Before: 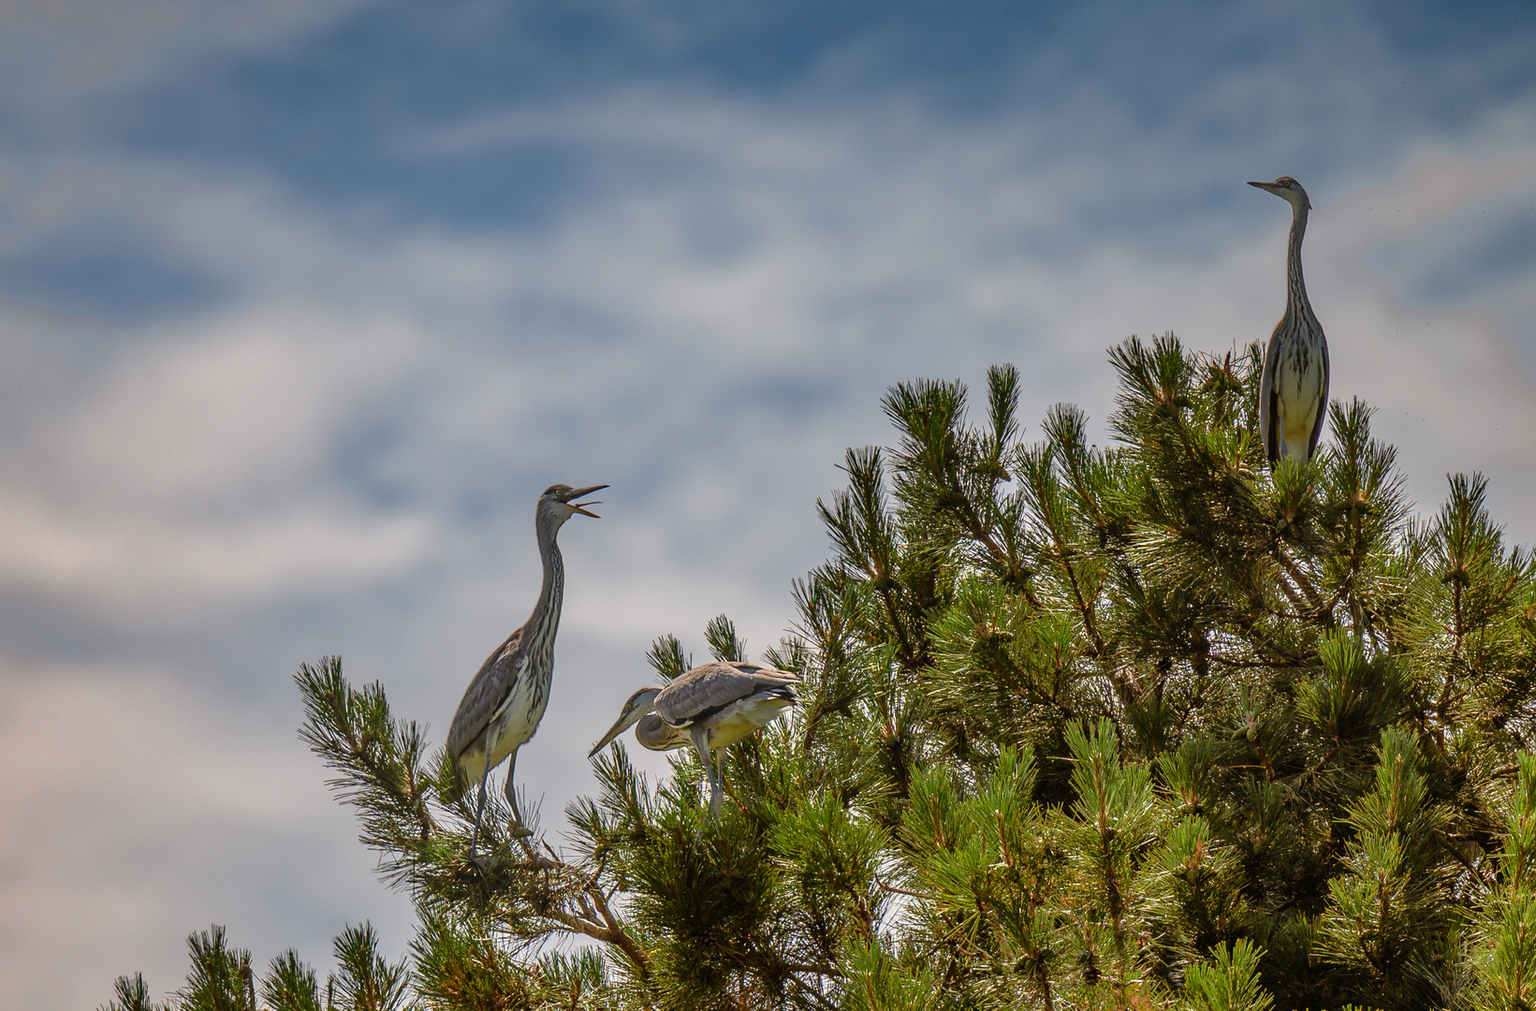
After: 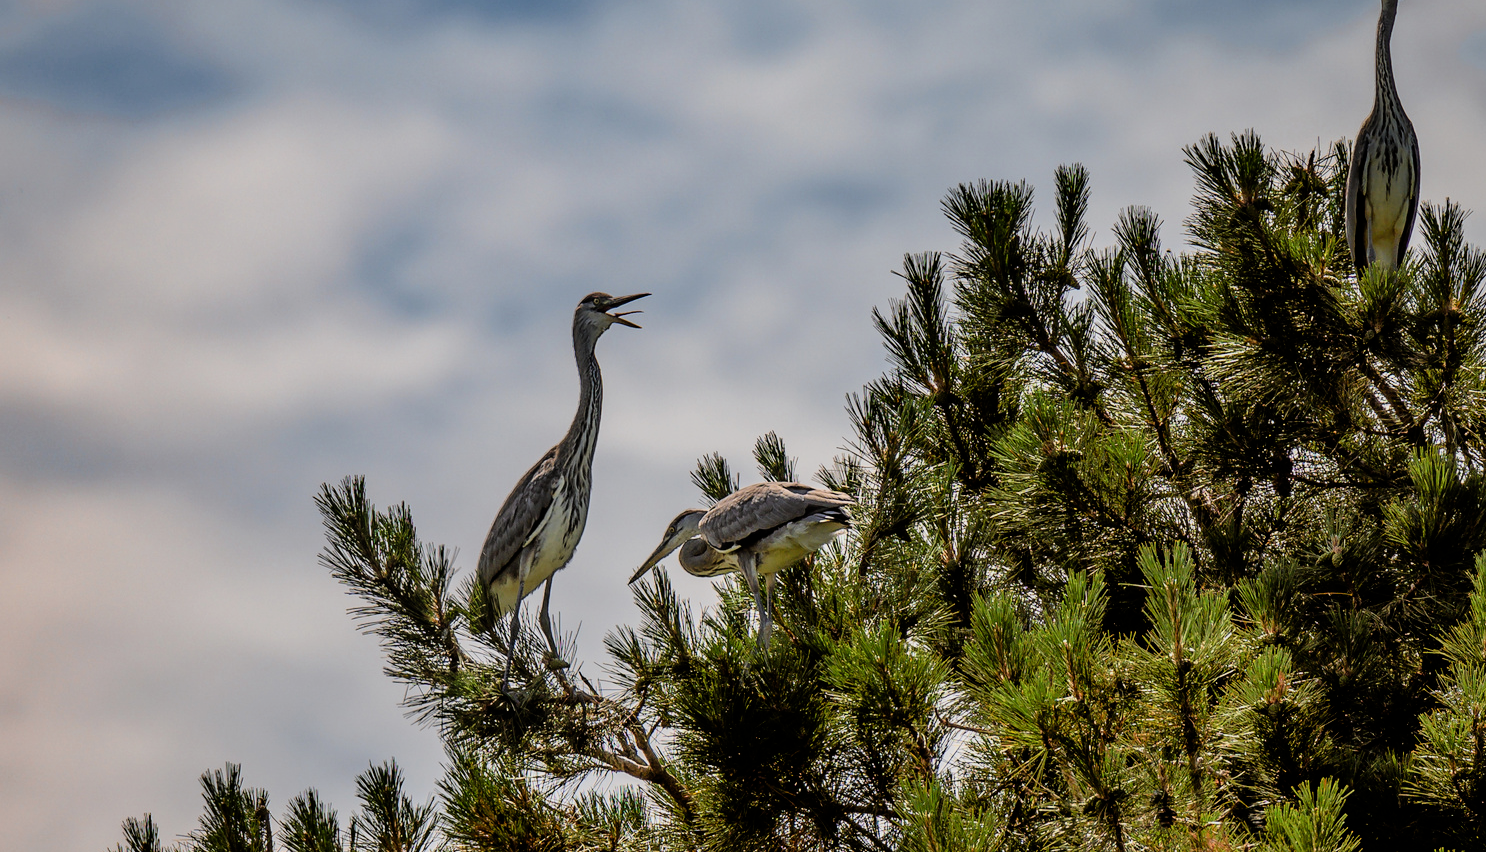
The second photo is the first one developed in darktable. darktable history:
filmic rgb: black relative exposure -5.13 EV, white relative exposure 3.54 EV, hardness 3.18, contrast 1.296, highlights saturation mix -49.98%
crop: top 20.834%, right 9.443%, bottom 0.269%
